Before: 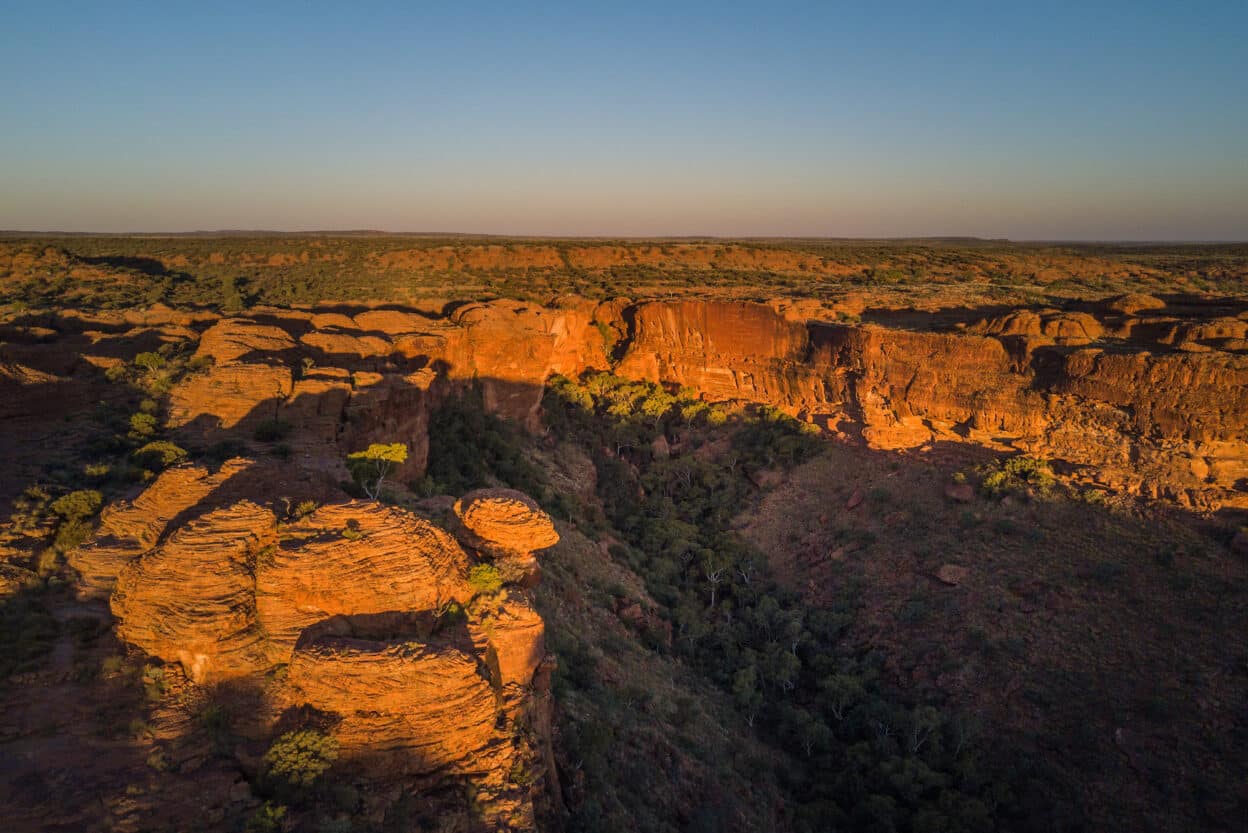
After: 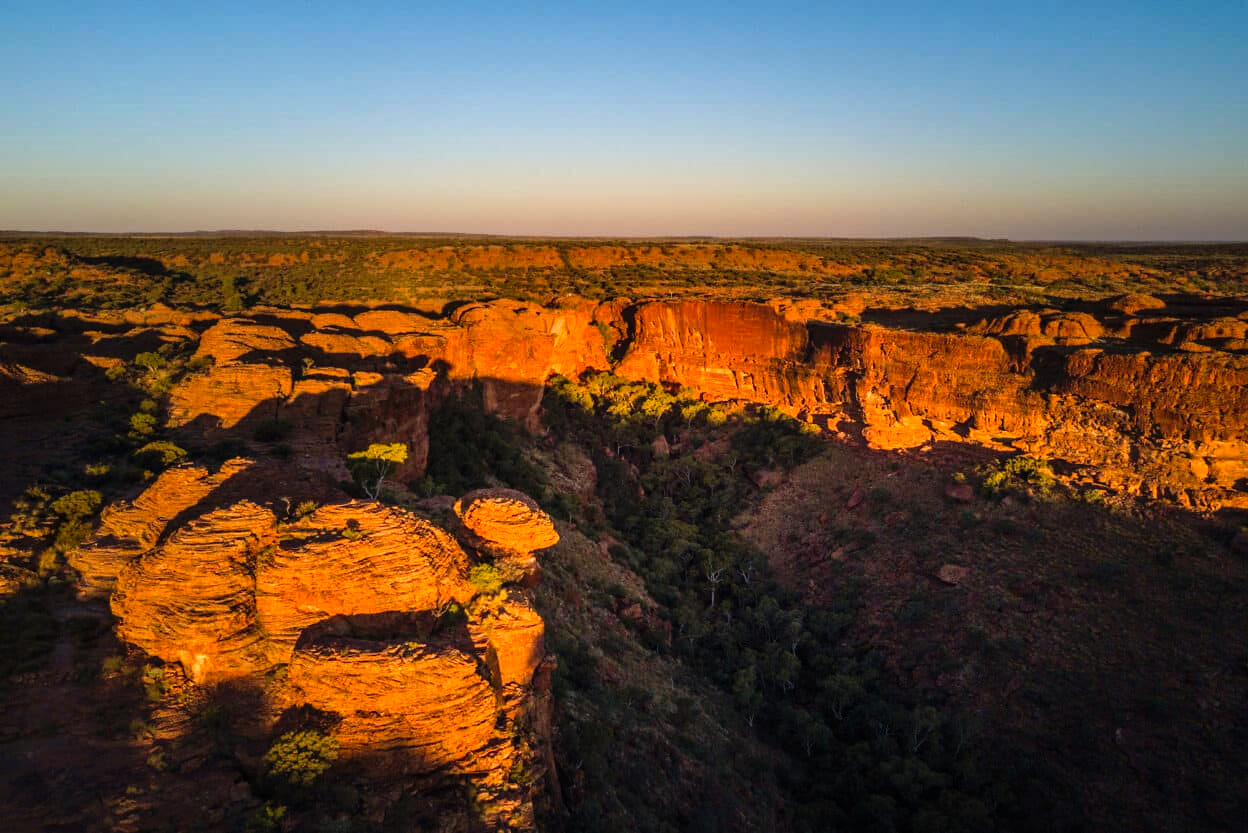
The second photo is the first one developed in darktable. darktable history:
levels: mode automatic, levels [0.012, 0.367, 0.697]
exposure: exposure -1.976 EV, compensate highlight preservation false
